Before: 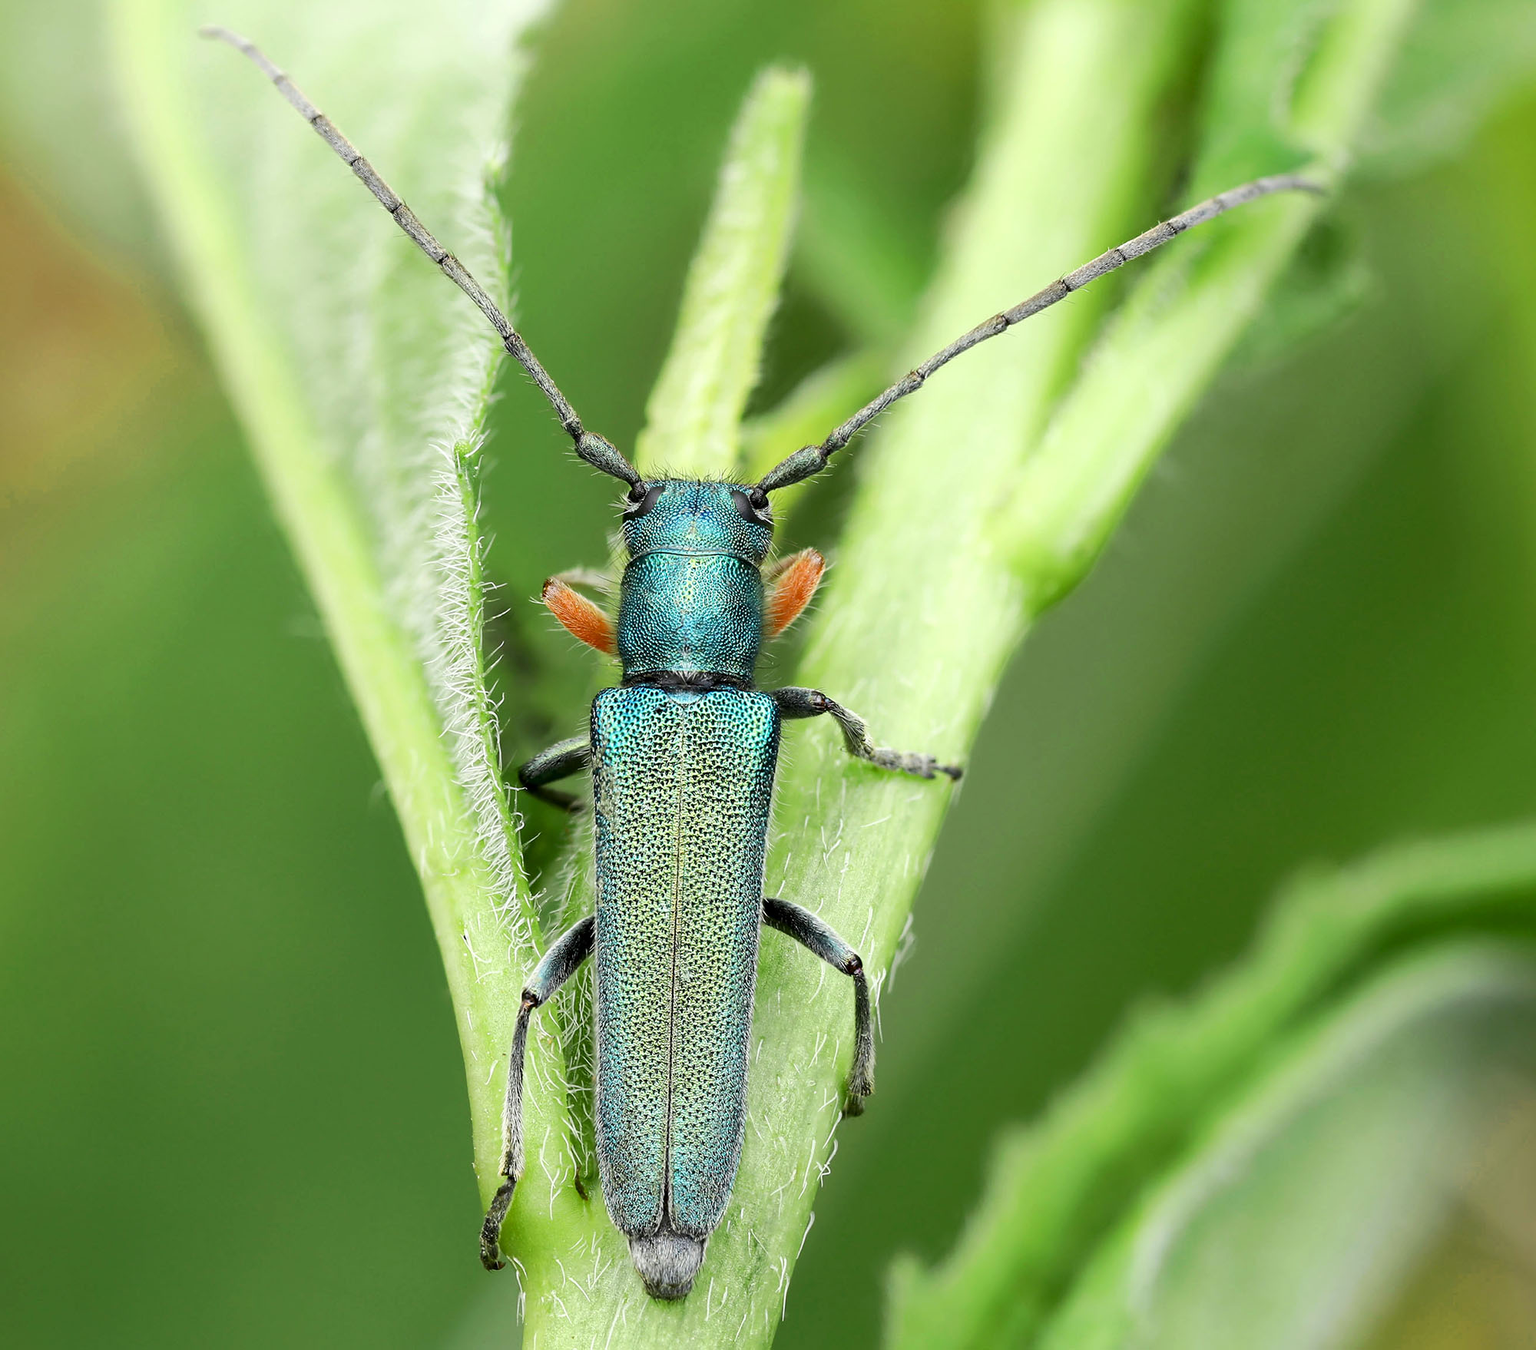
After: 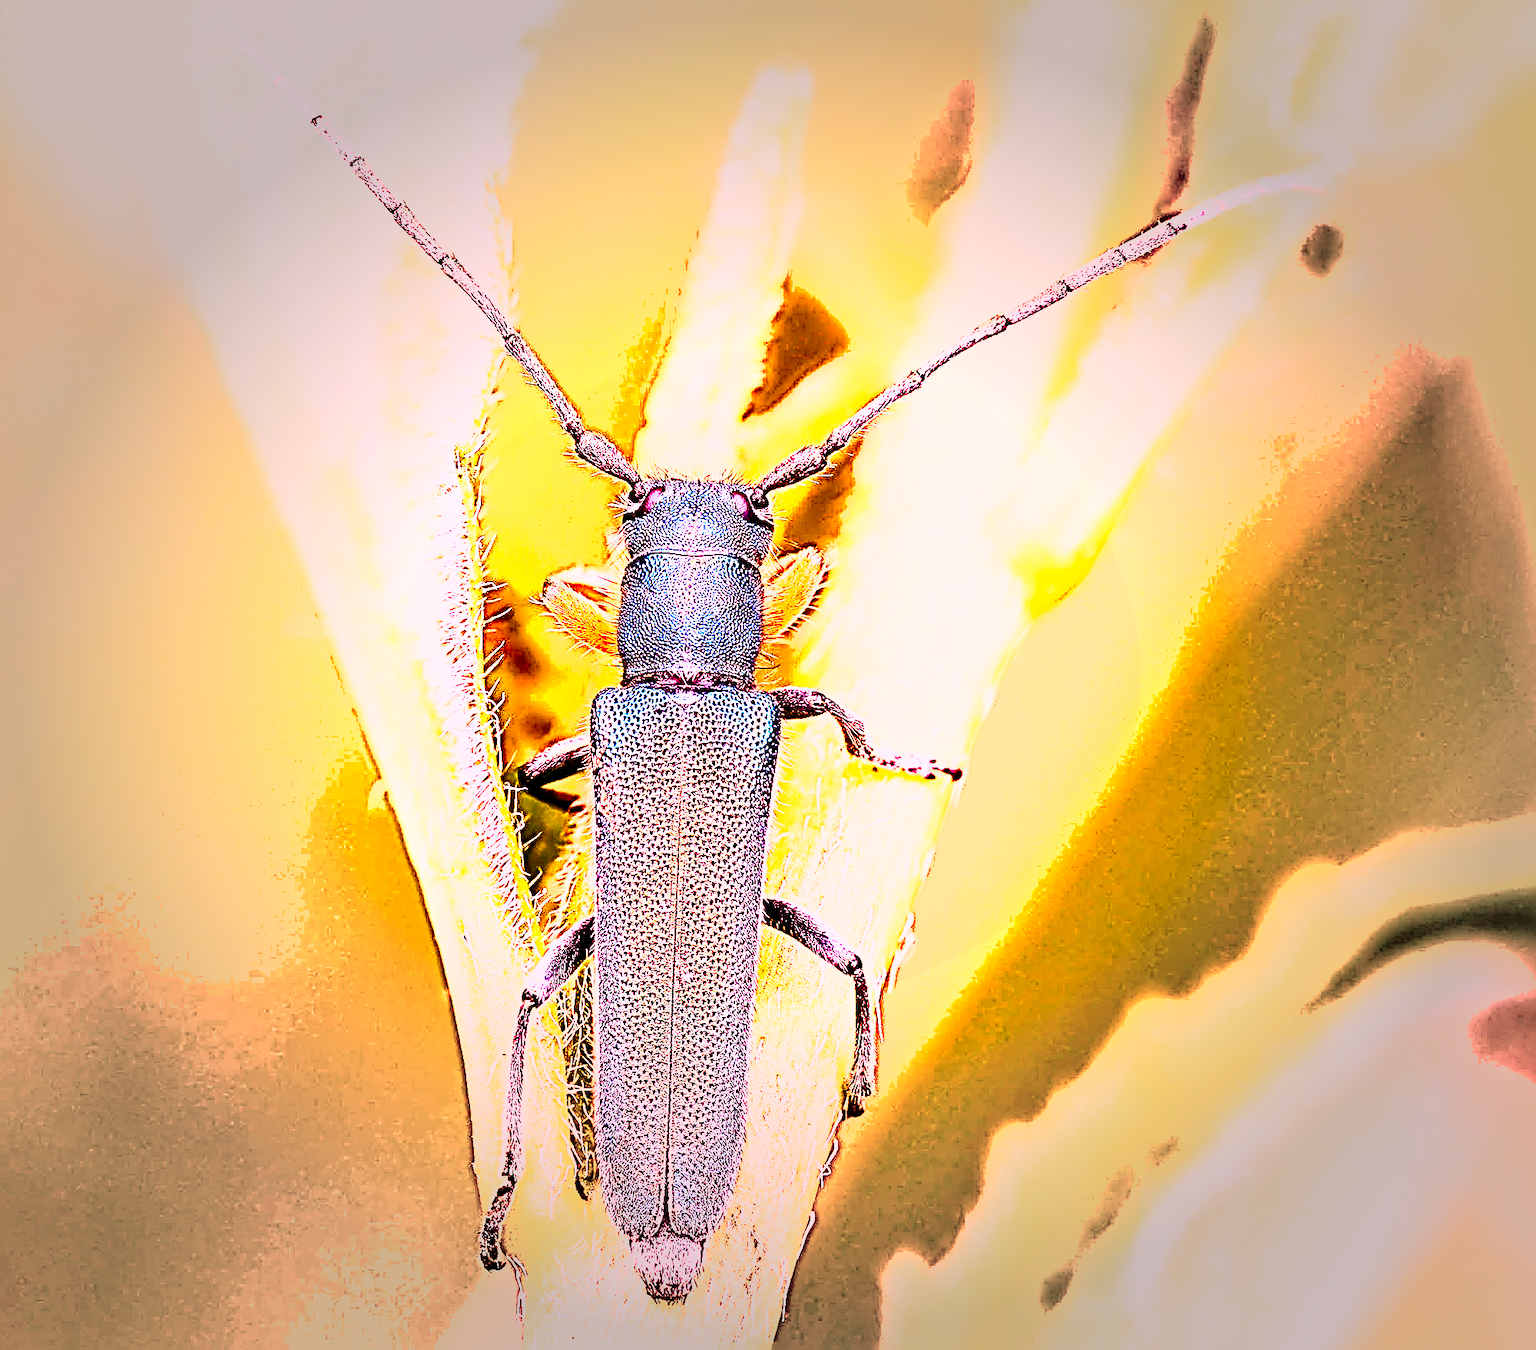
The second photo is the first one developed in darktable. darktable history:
base curve: curves: ch0 [(0, 0) (0.028, 0.03) (0.121, 0.232) (0.46, 0.748) (0.859, 0.968) (1, 1)], preserve colors none
shadows and highlights: low approximation 0.01, soften with gaussian
exposure: black level correction 0.006, exposure -0.226 EV, compensate highlight preservation false
white balance: red 2.338, blue 1.424
levels: levels [0.012, 0.367, 0.697]
local contrast: mode bilateral grid, contrast 20, coarseness 19, detail 163%, midtone range 0.2
sharpen: radius 4.001, amount 2
raw denoise: noise threshold 0.005, x [[0, 0.25, 0.5, 0.75, 1] ×4]
lens correction: focal 55, aperture 5.6, camera "Canon EOS 700D", lens "(4146)"
raw chromatic aberrations: iterations once
color contrast: green-magenta contrast 1.12, blue-yellow contrast 1.95, unbound 0
vignetting: fall-off start 48.41%, automatic ratio true, width/height ratio 1.29, unbound false | blend: blend mode overlay, opacity 100%; mask: uniform (no mask)
